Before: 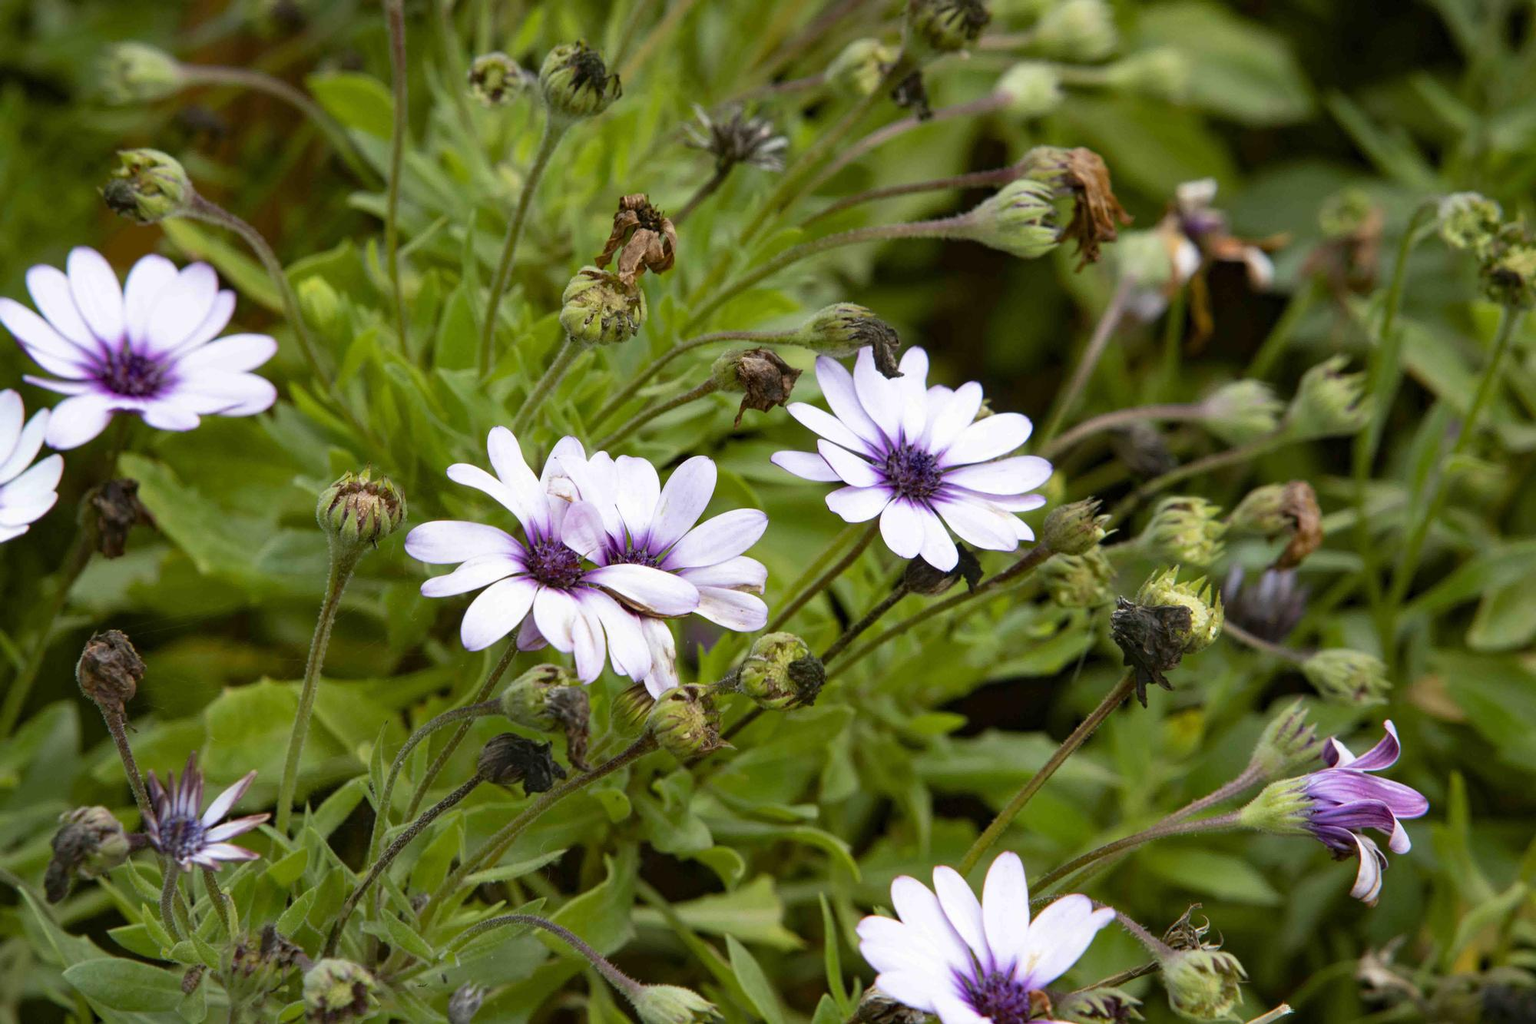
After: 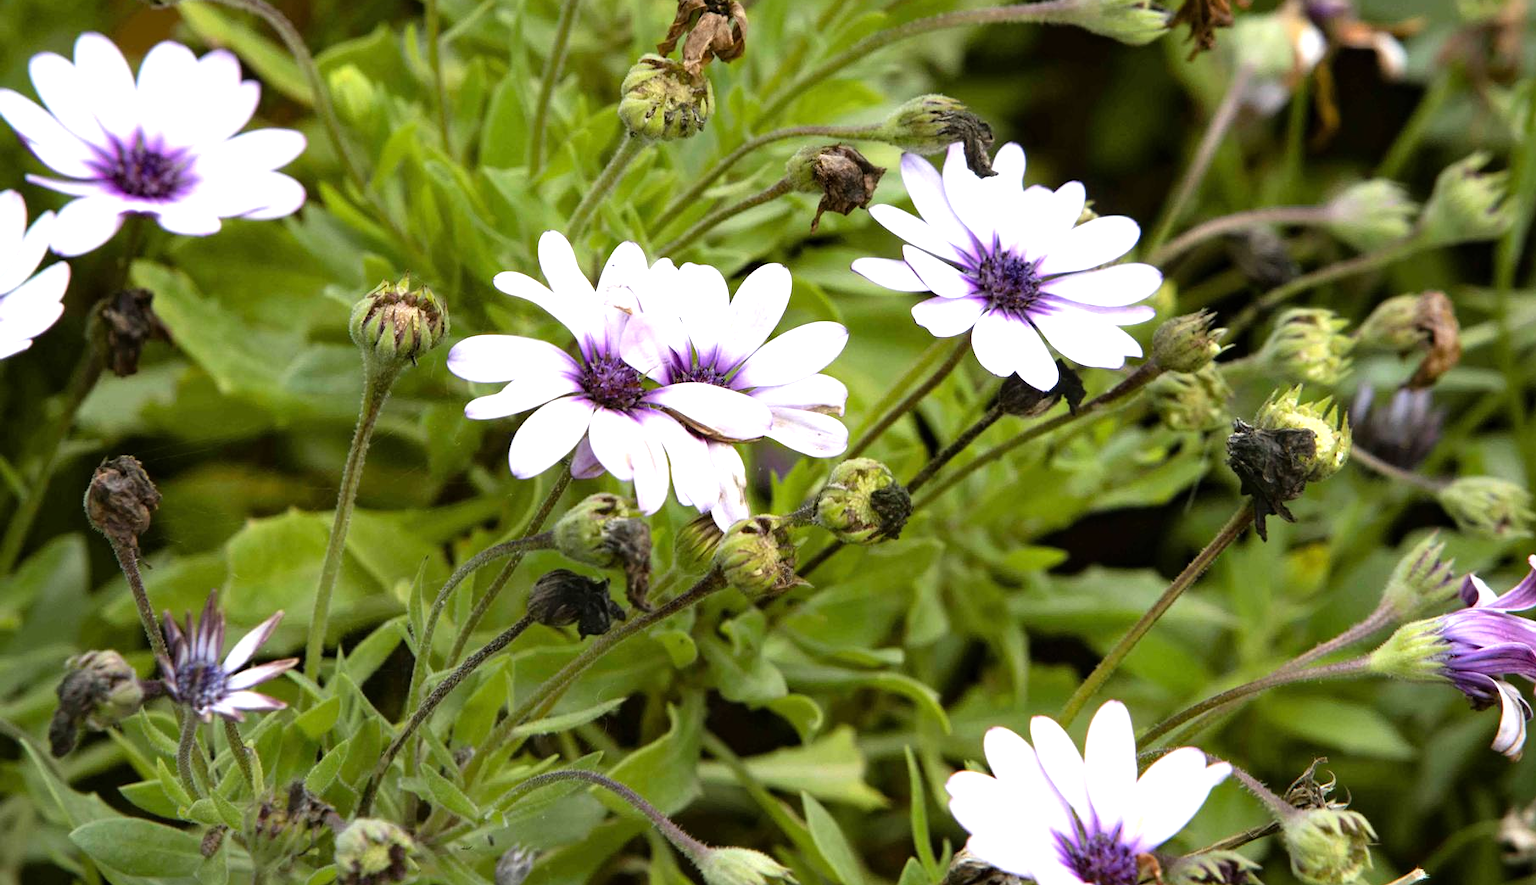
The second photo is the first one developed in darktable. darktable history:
crop: top 21.267%, right 9.423%, bottom 0.343%
tone equalizer: -8 EV -0.745 EV, -7 EV -0.686 EV, -6 EV -0.632 EV, -5 EV -0.418 EV, -3 EV 0.37 EV, -2 EV 0.6 EV, -1 EV 0.686 EV, +0 EV 0.729 EV
